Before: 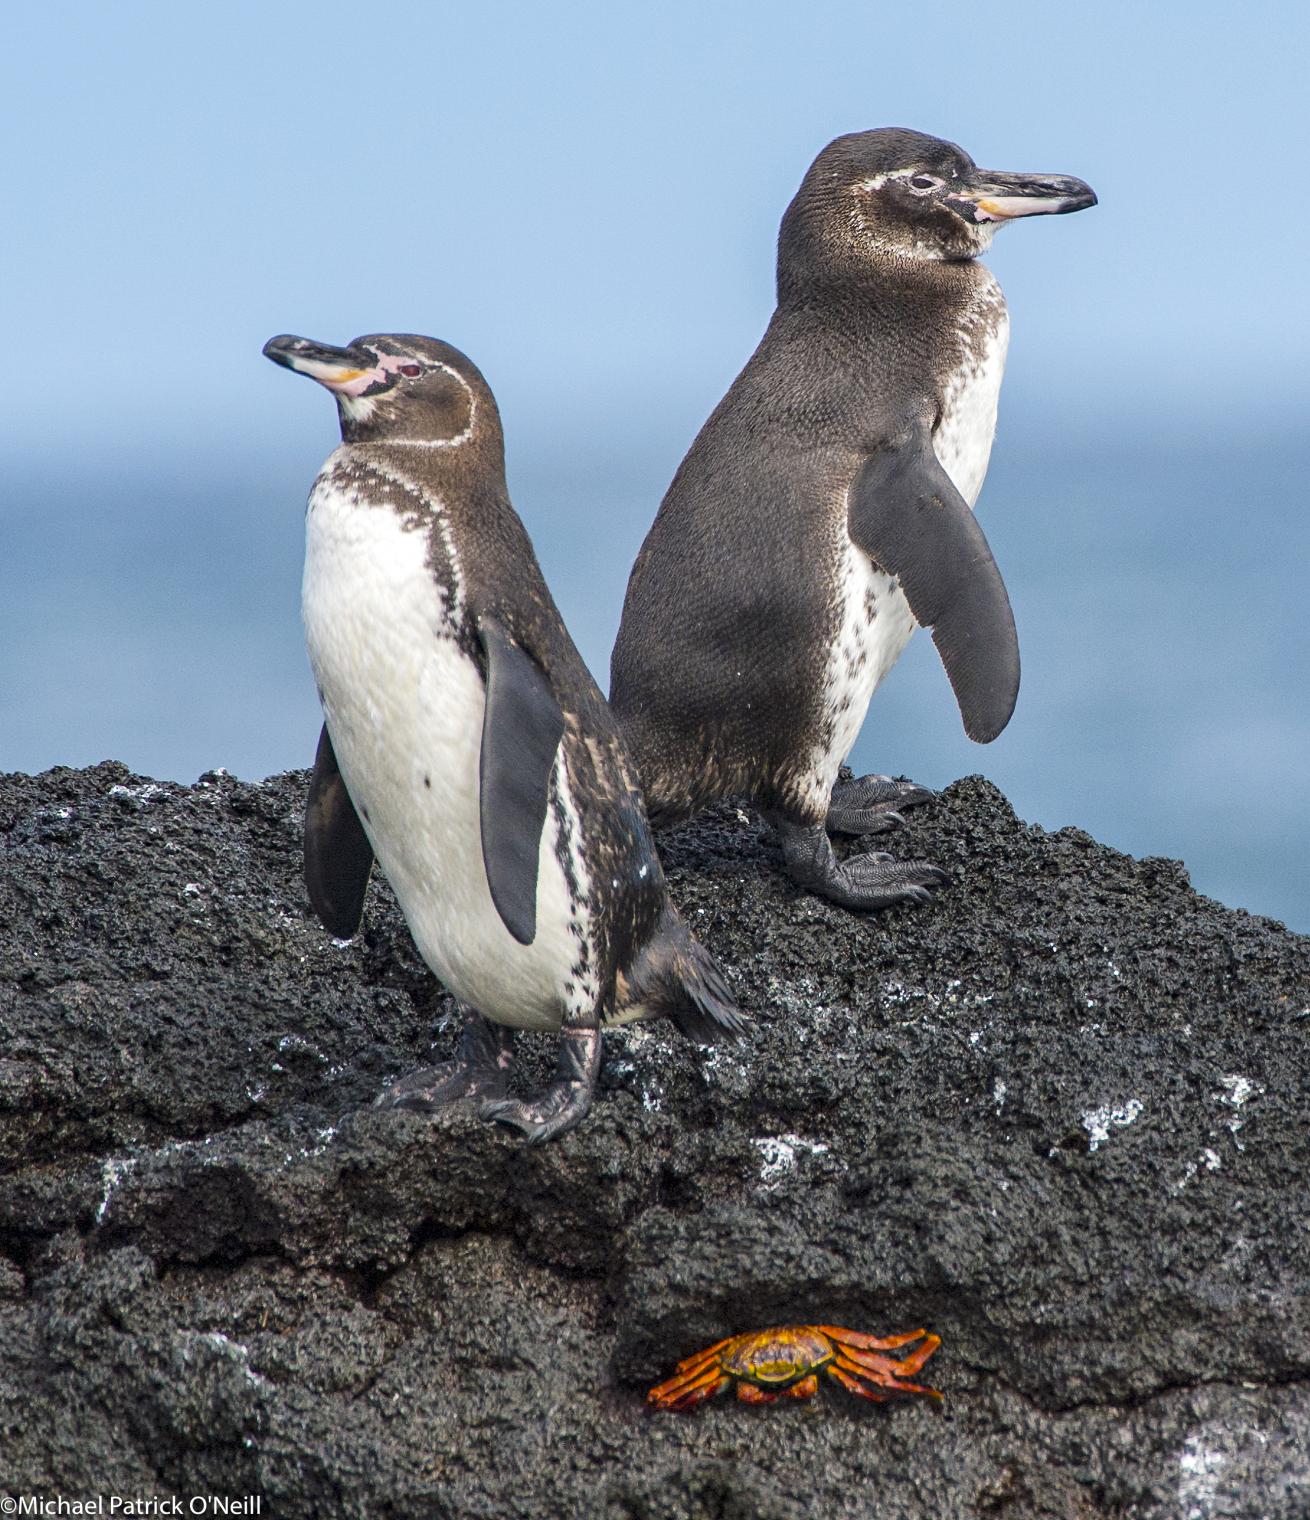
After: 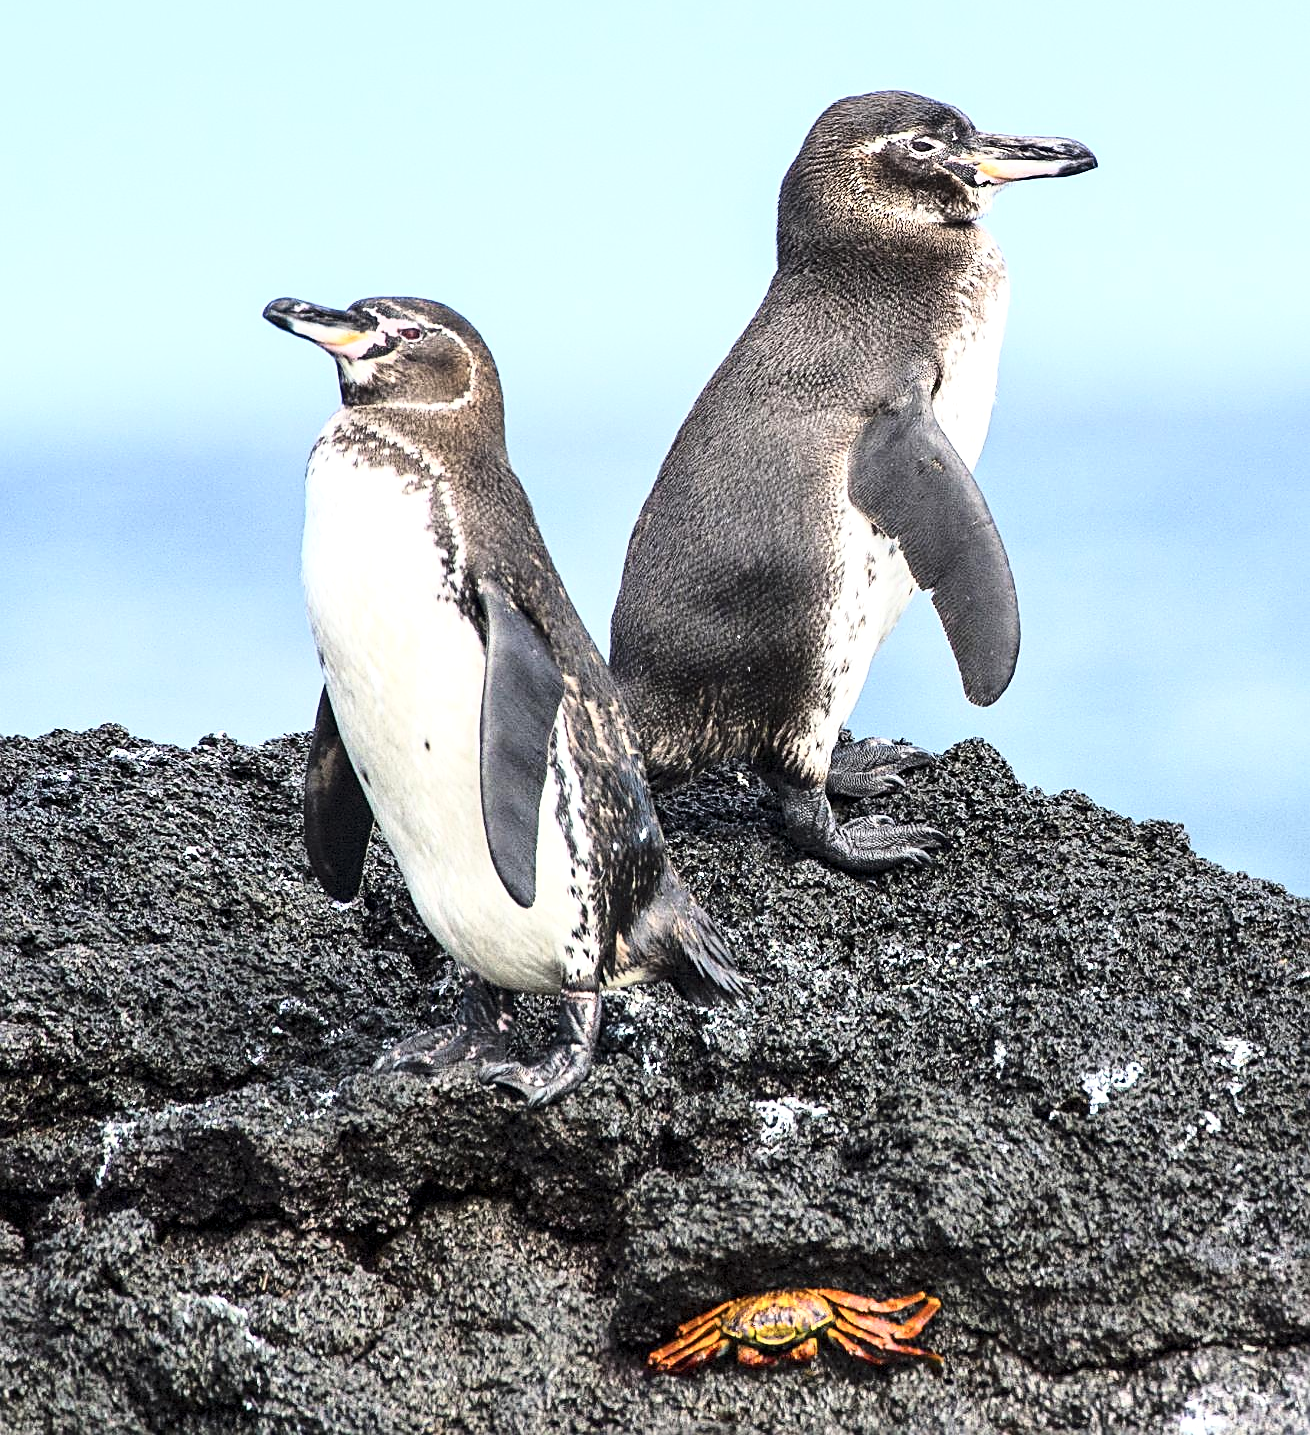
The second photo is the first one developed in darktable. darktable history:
sharpen: on, module defaults
crop and rotate: top 2.48%, bottom 3.076%
base curve: curves: ch0 [(0, 0) (0.026, 0.03) (0.109, 0.232) (0.351, 0.748) (0.669, 0.968) (1, 1)]
shadows and highlights: radius 124.76, shadows 30.42, highlights -30.85, low approximation 0.01, soften with gaussian
local contrast: highlights 104%, shadows 98%, detail 120%, midtone range 0.2
contrast brightness saturation: contrast 0.111, saturation -0.166
